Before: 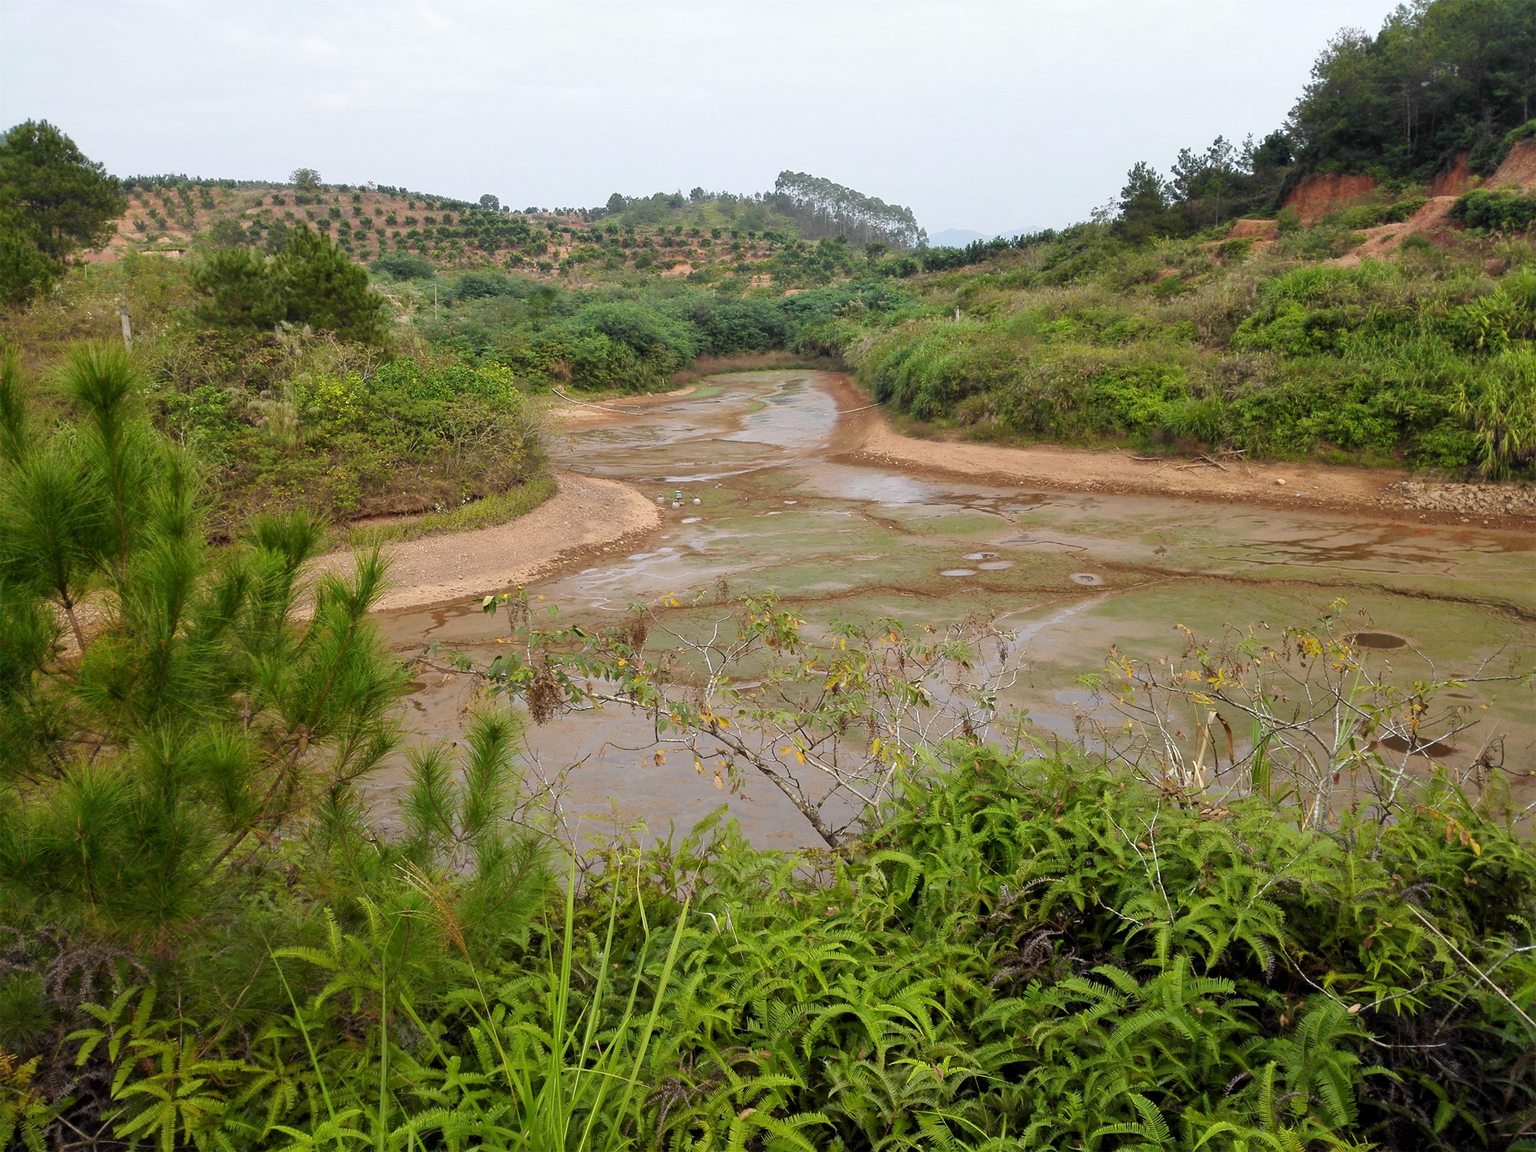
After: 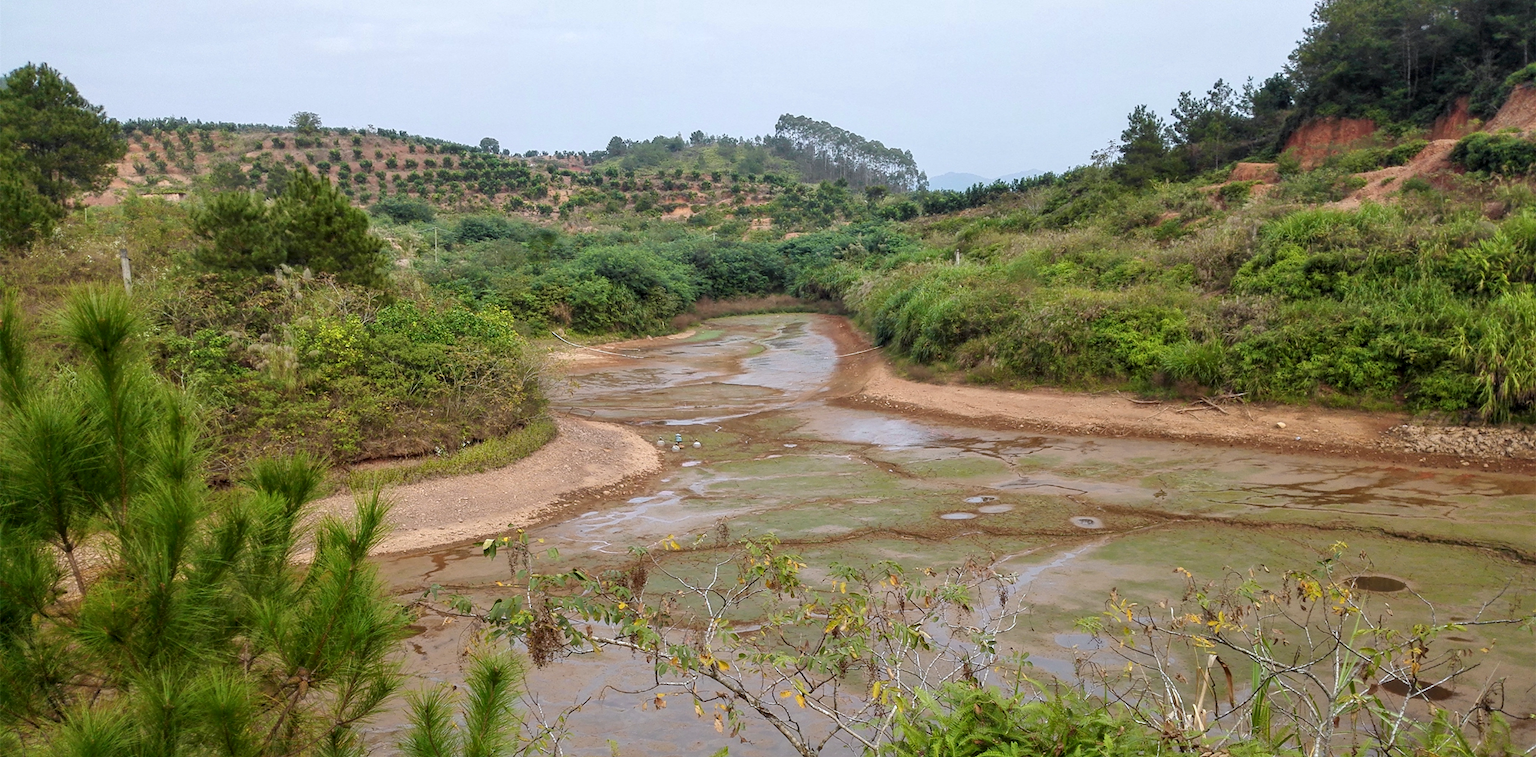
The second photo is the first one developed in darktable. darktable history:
local contrast: on, module defaults
crop and rotate: top 4.969%, bottom 29.288%
exposure: compensate highlight preservation false
color calibration: output R [0.999, 0.026, -0.11, 0], output G [-0.019, 1.037, -0.099, 0], output B [0.022, -0.023, 0.902, 0], illuminant as shot in camera, x 0.358, y 0.373, temperature 4628.91 K, saturation algorithm version 1 (2020)
